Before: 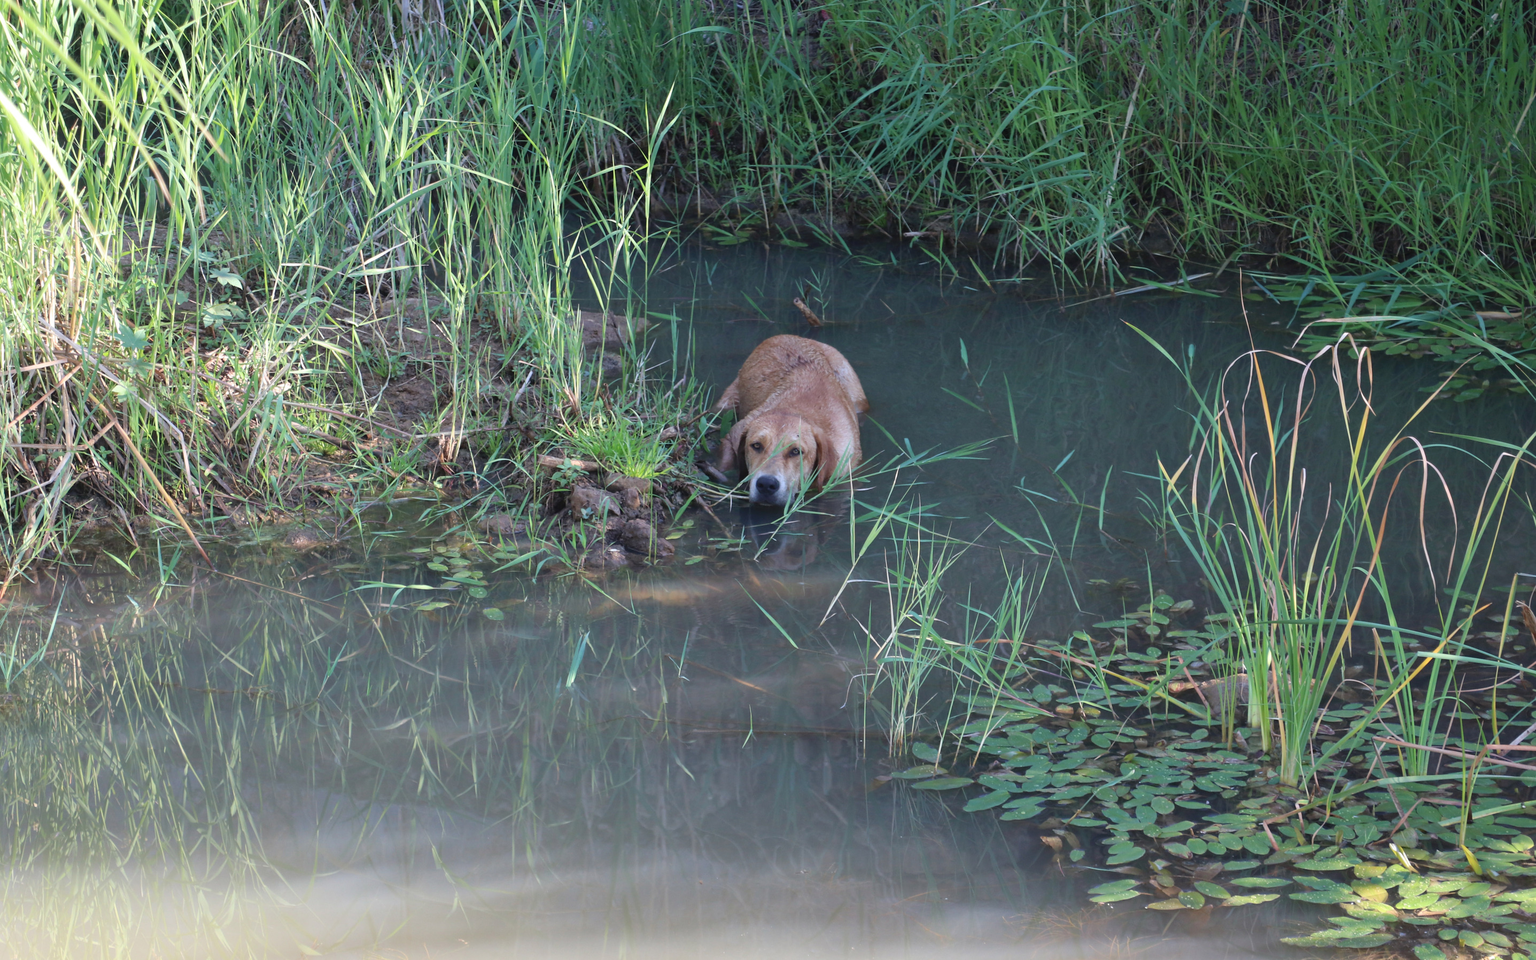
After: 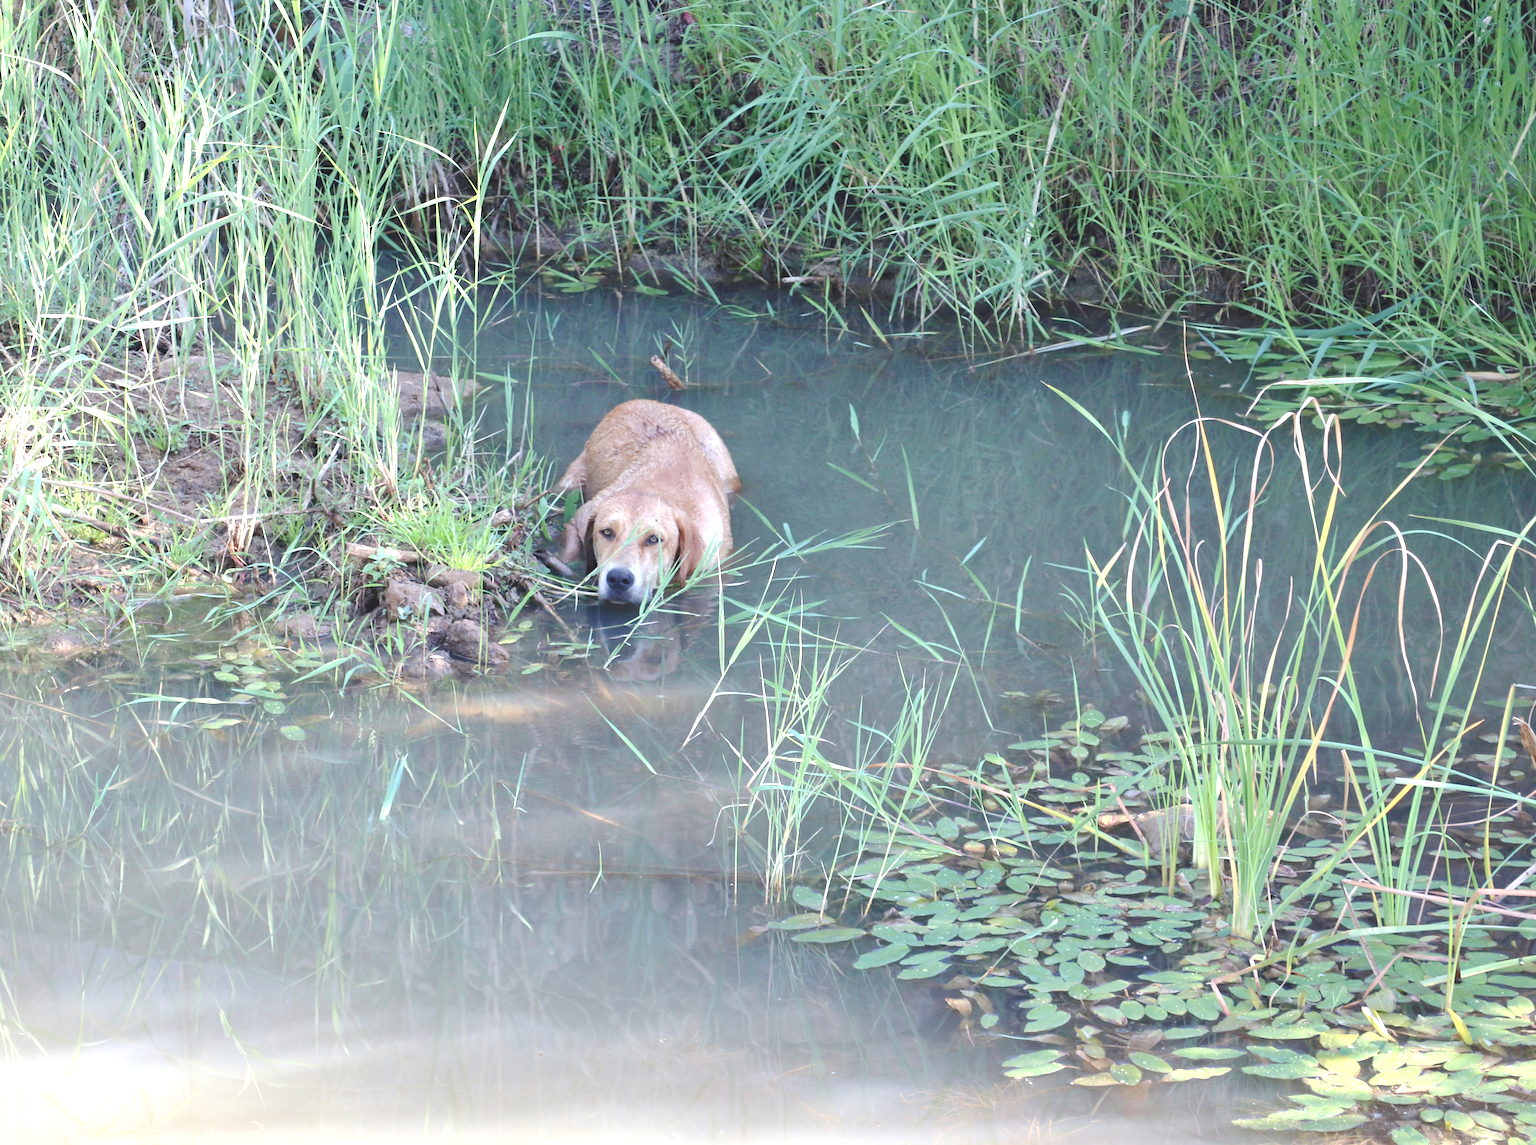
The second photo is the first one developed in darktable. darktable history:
crop: left 16.145%
exposure: black level correction 0, exposure 1 EV, compensate highlight preservation false
contrast equalizer: octaves 7, y [[0.515 ×6], [0.507 ×6], [0.425 ×6], [0 ×6], [0 ×6]]
base curve: curves: ch0 [(0, 0) (0.158, 0.273) (0.879, 0.895) (1, 1)], preserve colors none
